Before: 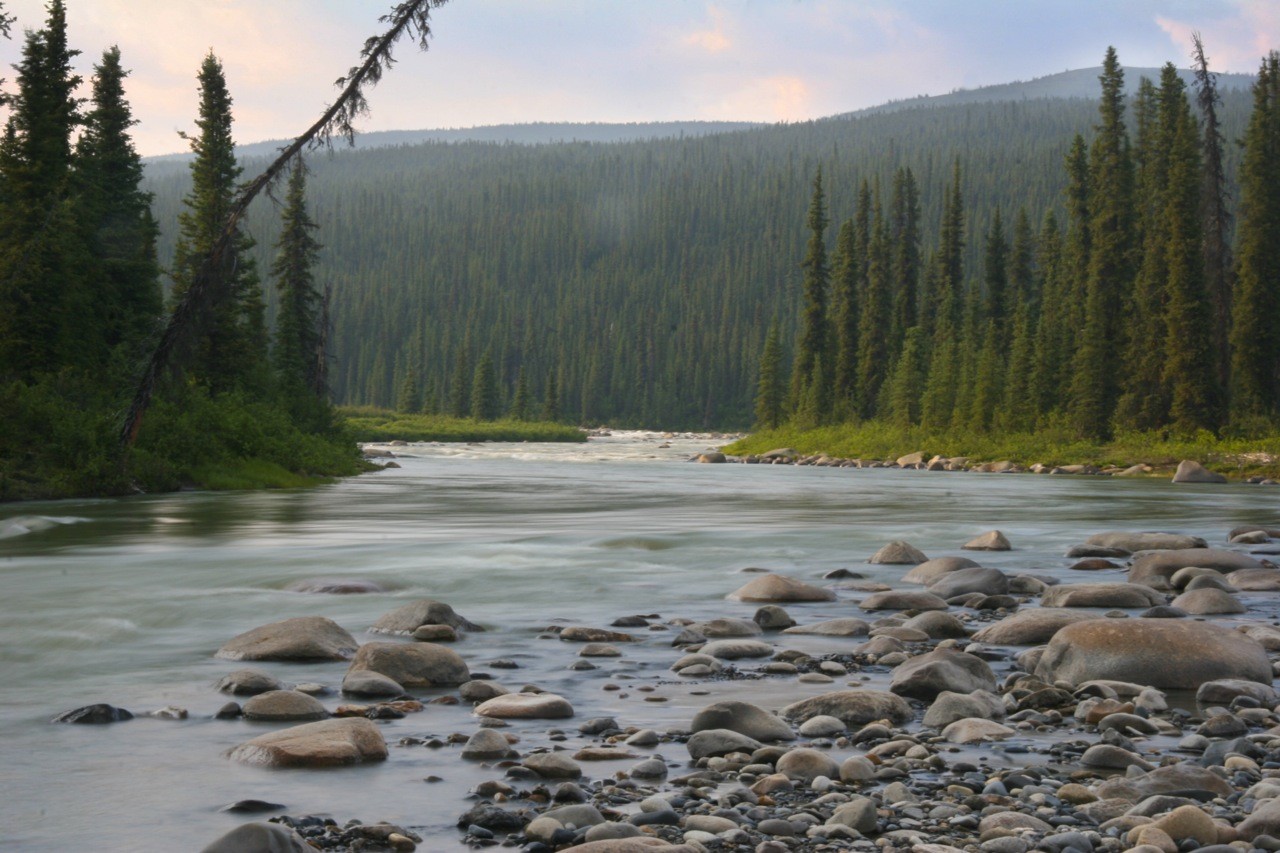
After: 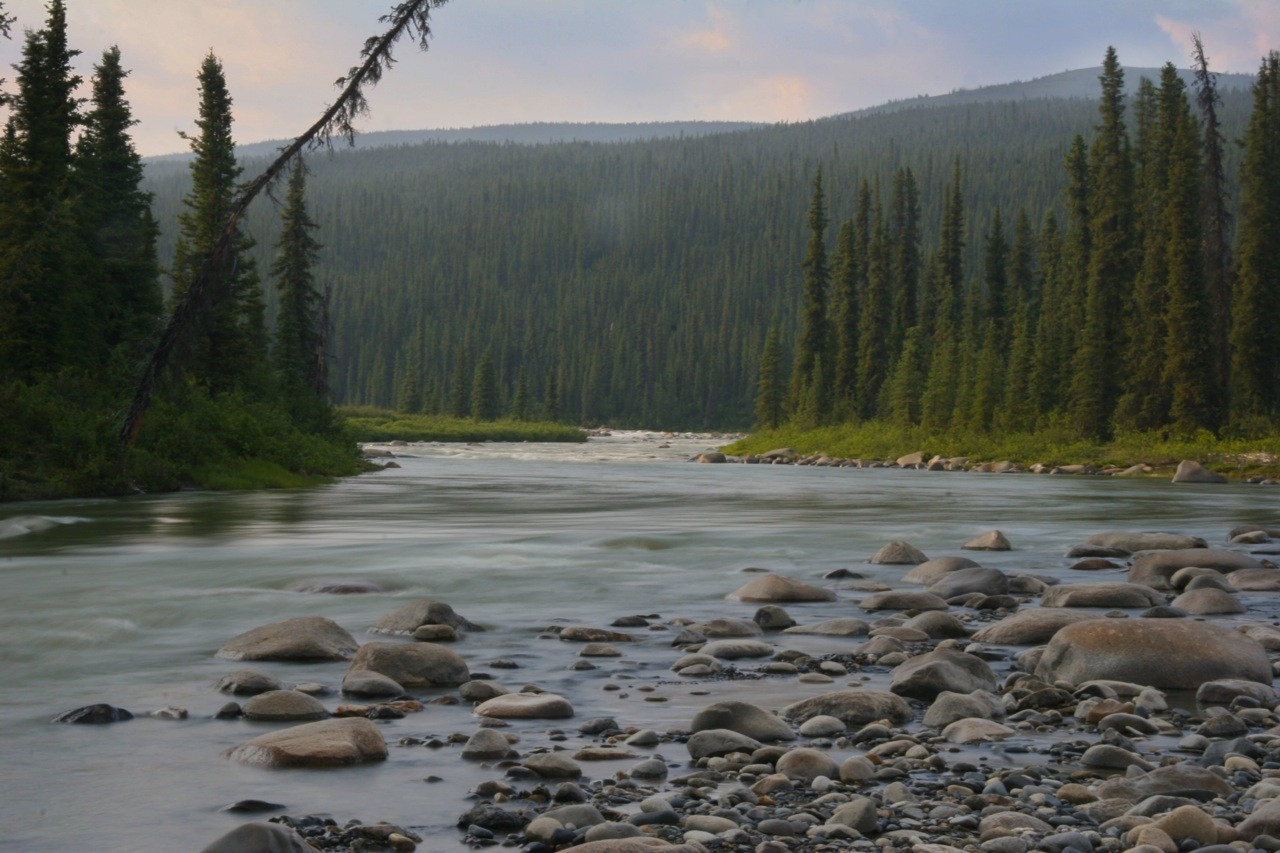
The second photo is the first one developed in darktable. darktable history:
exposure: exposure -0.486 EV, compensate highlight preservation false
